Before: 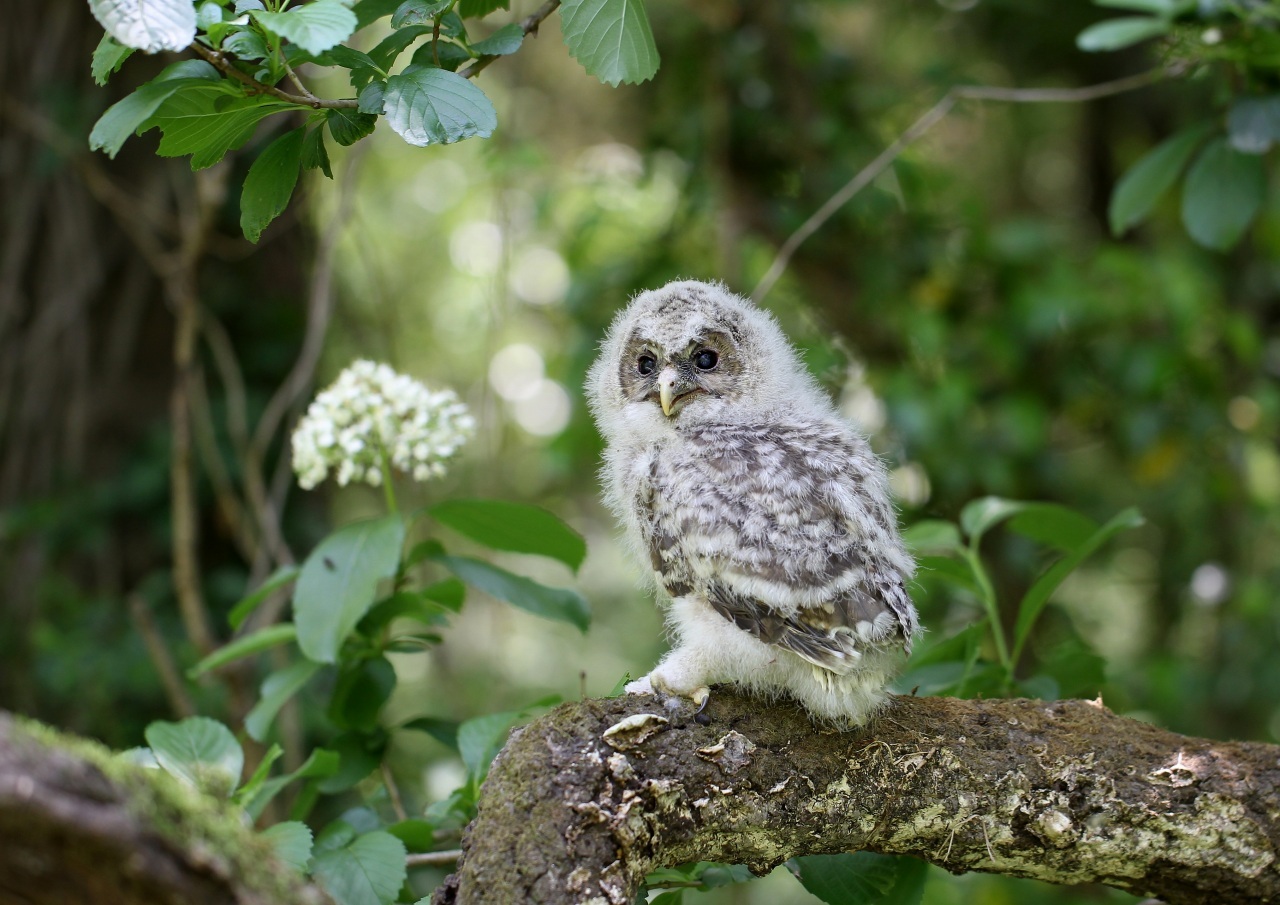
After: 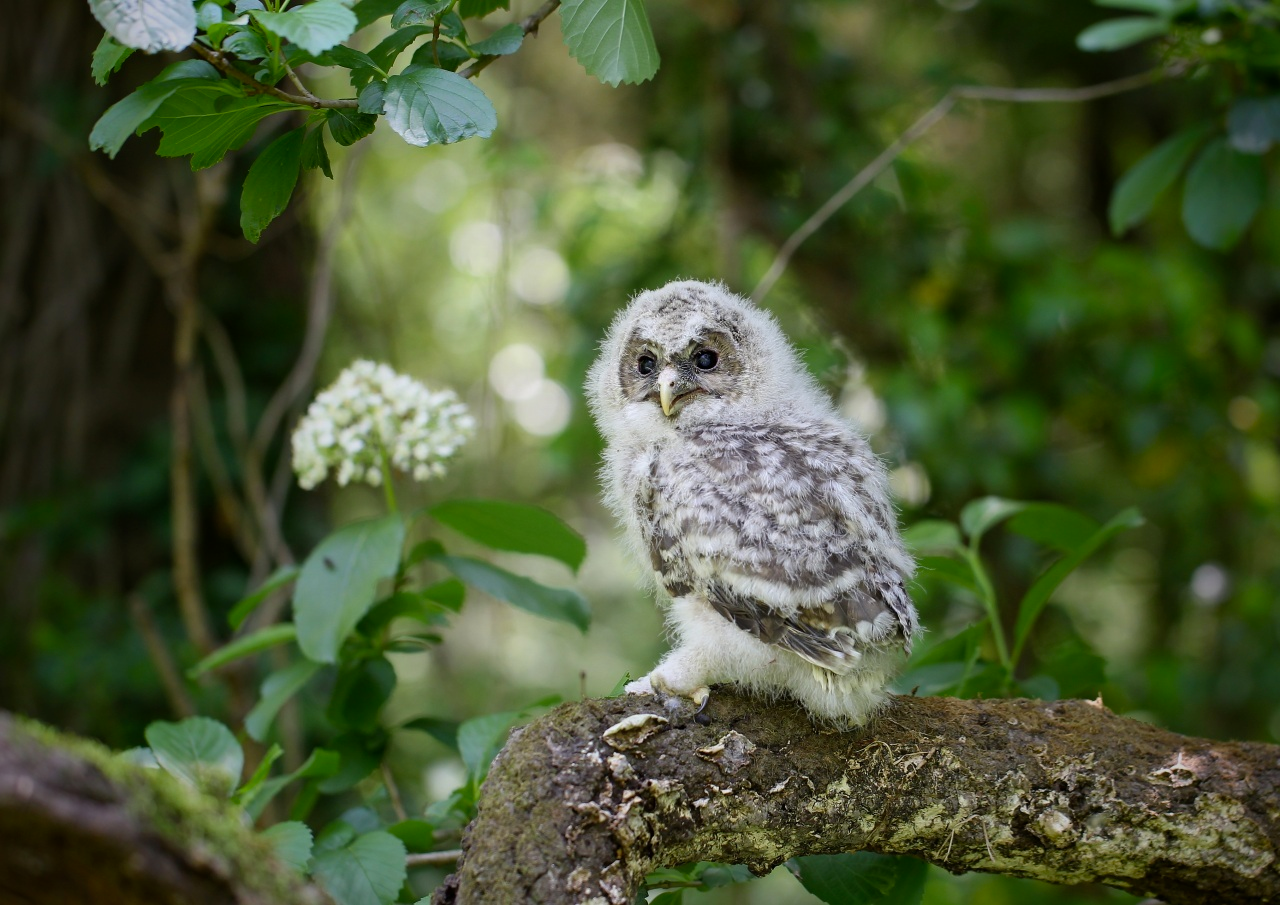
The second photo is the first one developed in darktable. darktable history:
vignetting: fall-off start 18.77%, fall-off radius 137.58%, saturation 0.365, center (0.039, -0.086), width/height ratio 0.626, shape 0.597
